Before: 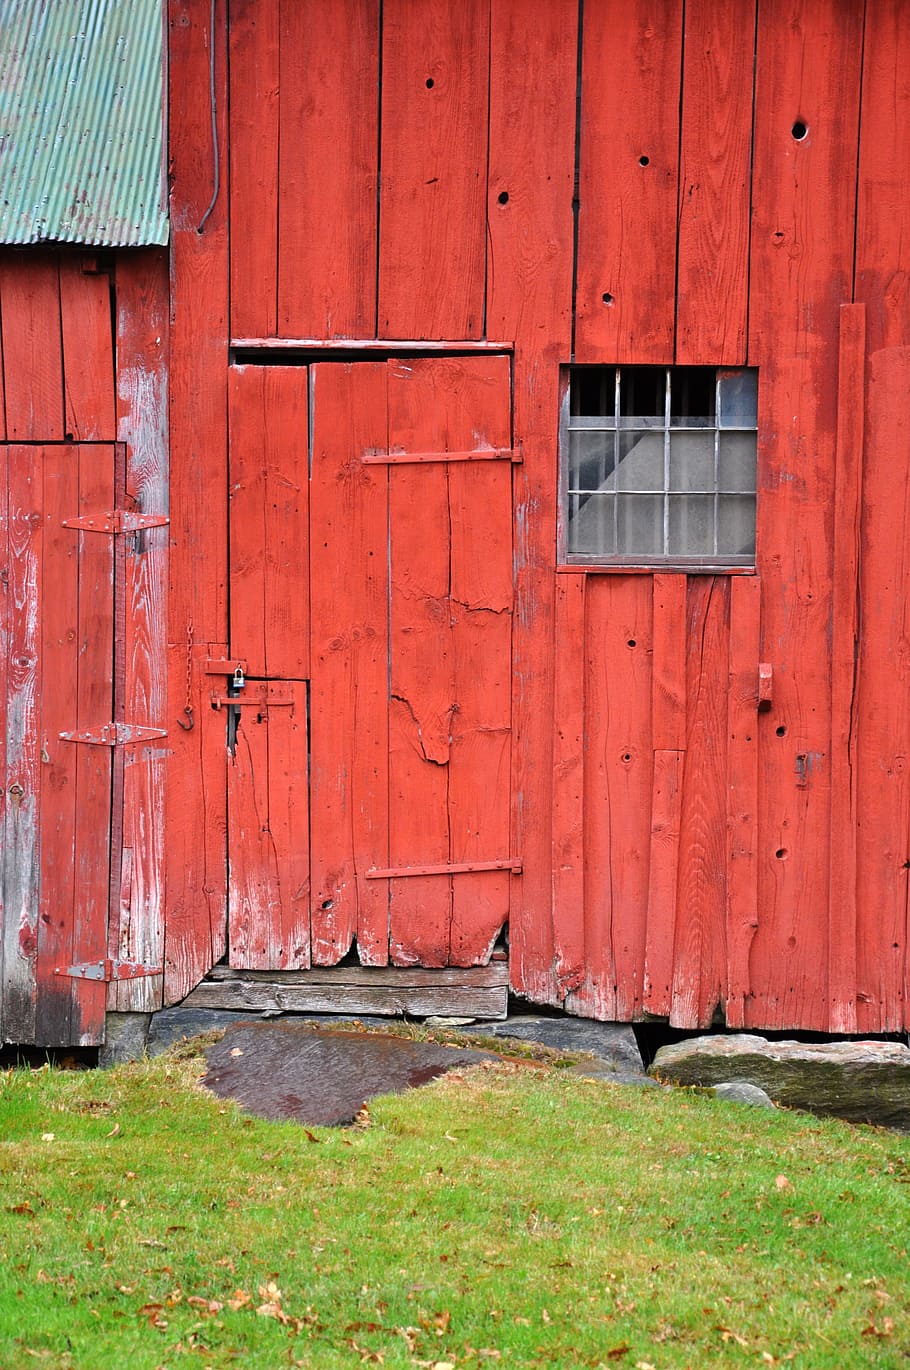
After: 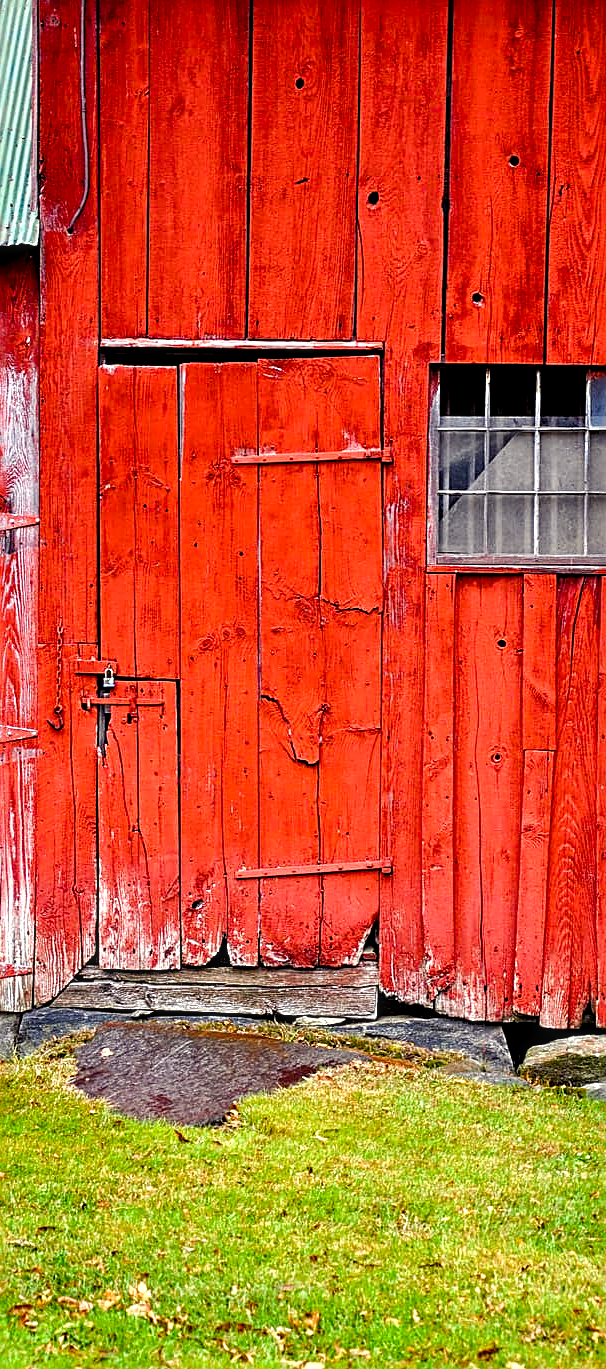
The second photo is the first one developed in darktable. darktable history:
crop and rotate: left 14.385%, right 18.948%
color balance rgb: shadows lift › luminance -21.66%, shadows lift › chroma 6.57%, shadows lift › hue 270°, power › chroma 0.68%, power › hue 60°, highlights gain › luminance 6.08%, highlights gain › chroma 1.33%, highlights gain › hue 90°, global offset › luminance -0.87%, perceptual saturation grading › global saturation 26.86%, perceptual saturation grading › highlights -28.39%, perceptual saturation grading › mid-tones 15.22%, perceptual saturation grading › shadows 33.98%, perceptual brilliance grading › highlights 10%, perceptual brilliance grading › mid-tones 5%
local contrast: detail 130%
sharpen: radius 2.543, amount 0.636
